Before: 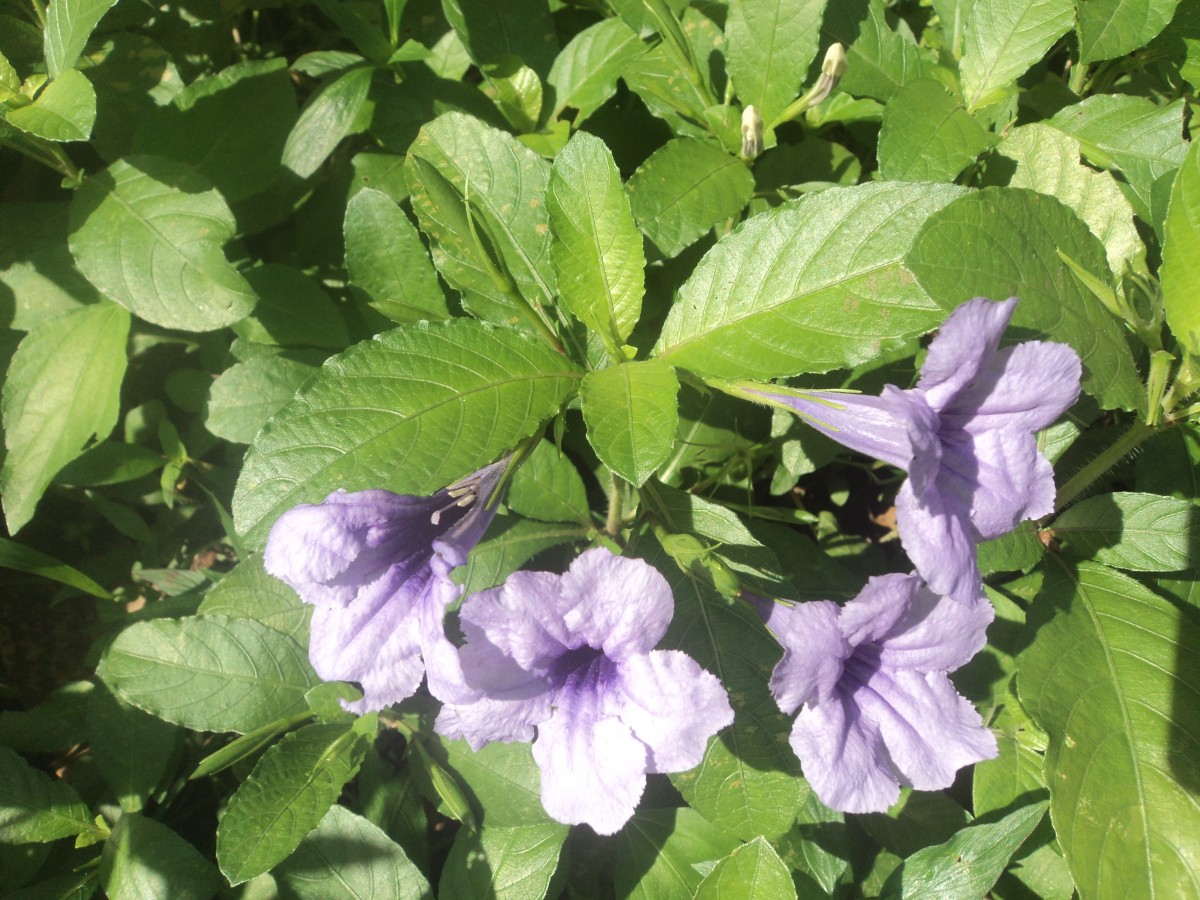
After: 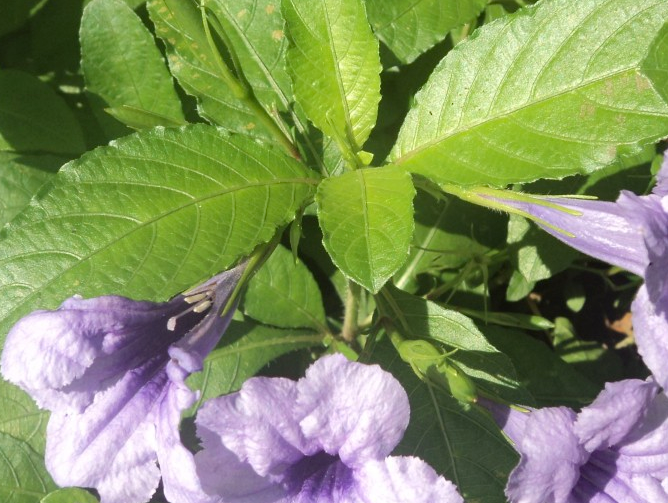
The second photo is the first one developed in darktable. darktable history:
crop and rotate: left 22.037%, top 21.581%, right 22.215%, bottom 22.505%
haze removal: compatibility mode true, adaptive false
